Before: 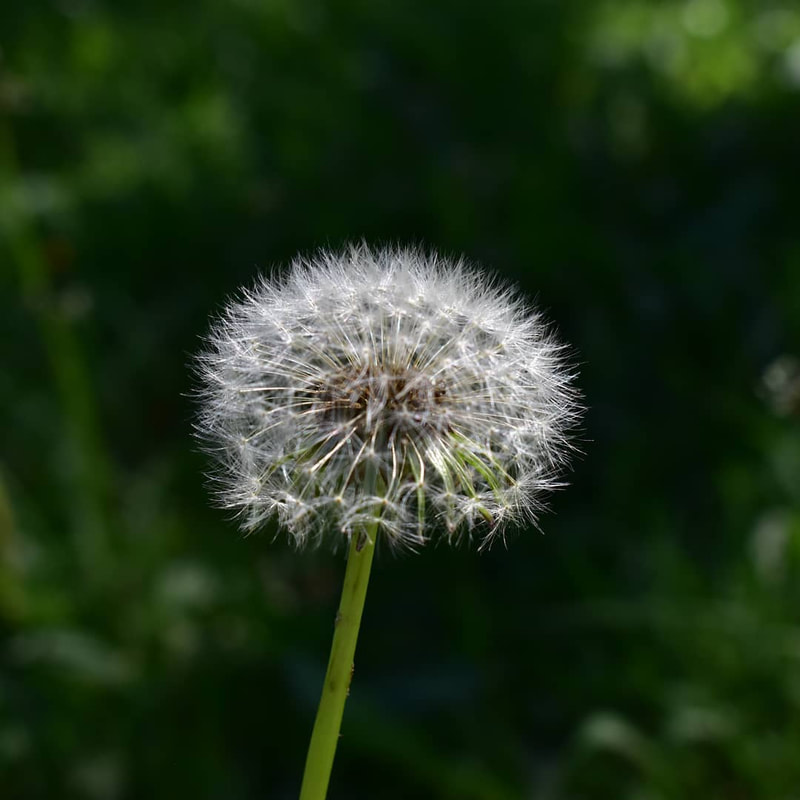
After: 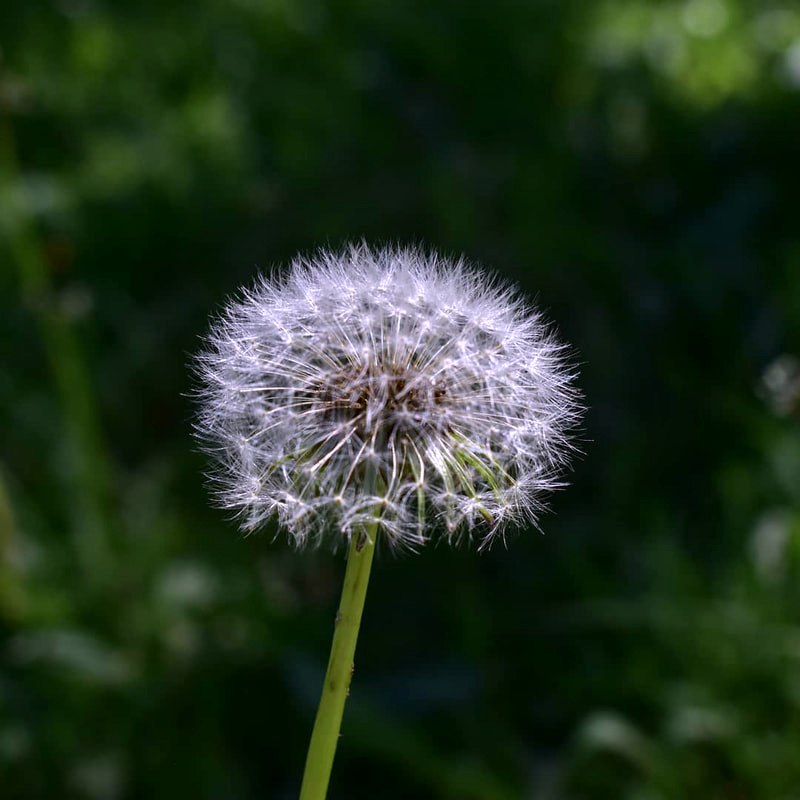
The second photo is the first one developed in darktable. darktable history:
white balance: red 1.042, blue 1.17
local contrast: on, module defaults
